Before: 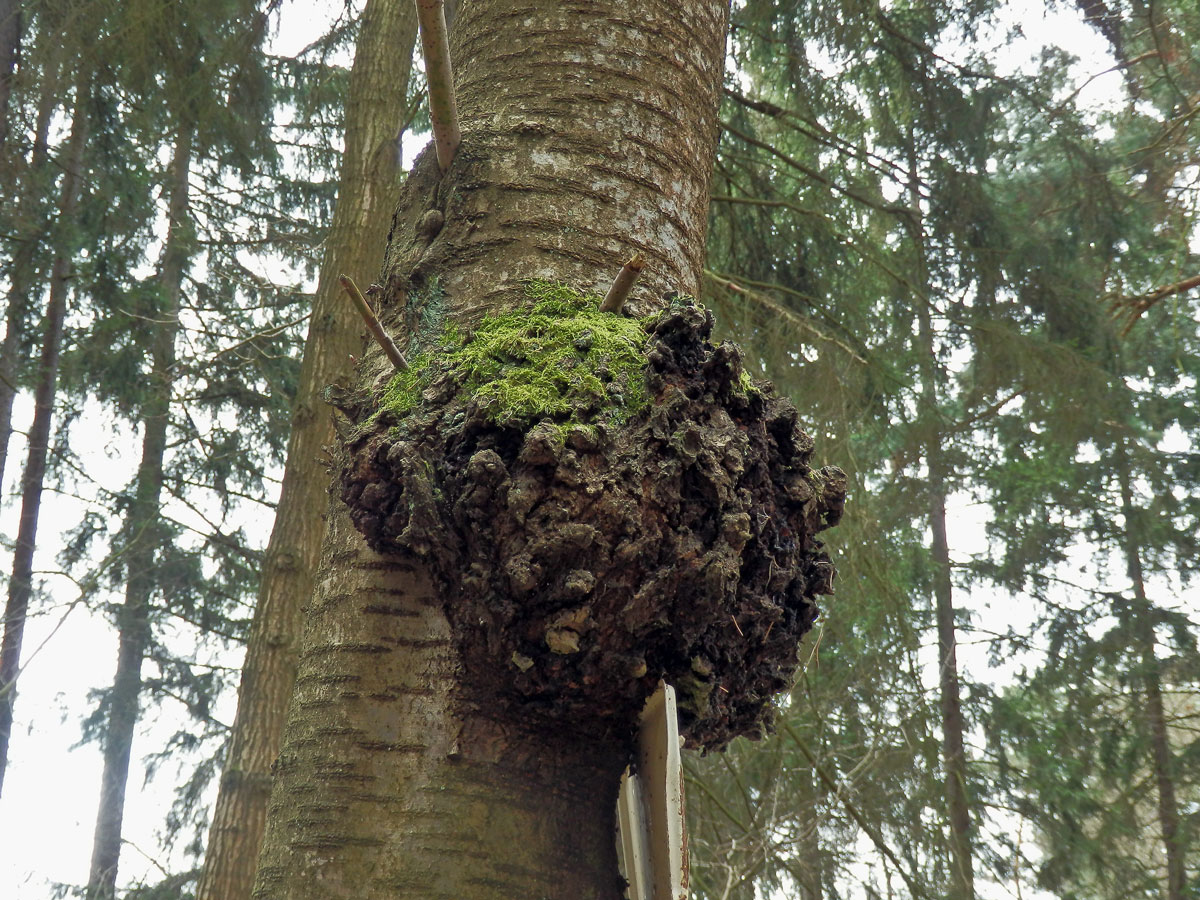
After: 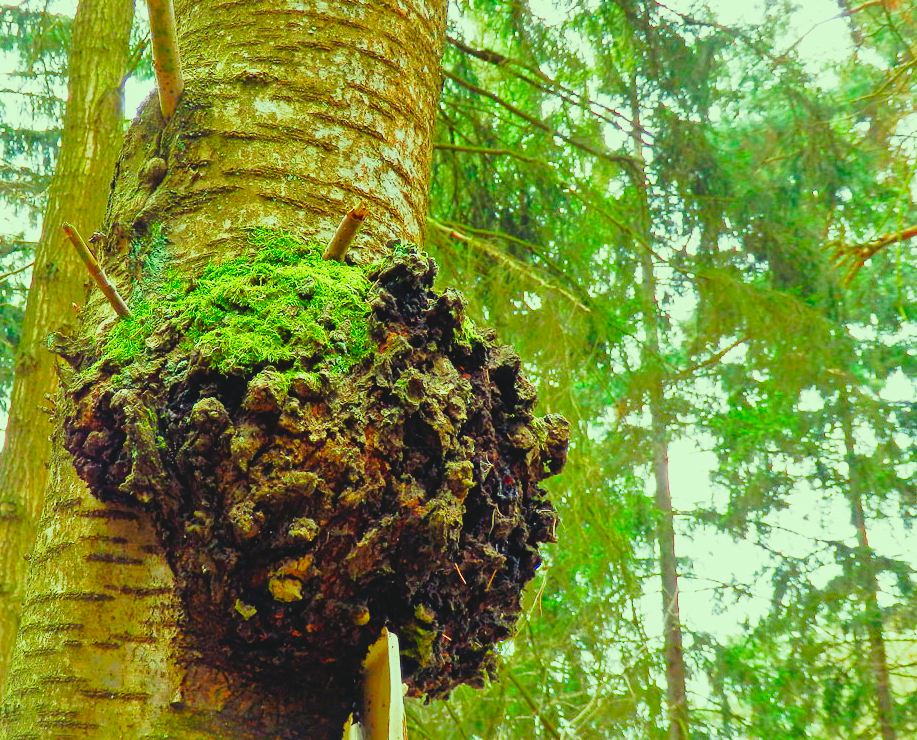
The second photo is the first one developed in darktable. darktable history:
contrast brightness saturation: contrast -0.1, brightness 0.05, saturation 0.08
color correction: highlights a* -10.77, highlights b* 9.8, saturation 1.72
base curve: curves: ch0 [(0, 0) (0, 0.001) (0.001, 0.001) (0.004, 0.002) (0.007, 0.004) (0.015, 0.013) (0.033, 0.045) (0.052, 0.096) (0.075, 0.17) (0.099, 0.241) (0.163, 0.42) (0.219, 0.55) (0.259, 0.616) (0.327, 0.722) (0.365, 0.765) (0.522, 0.873) (0.547, 0.881) (0.689, 0.919) (0.826, 0.952) (1, 1)], preserve colors none
crop: left 23.095%, top 5.827%, bottom 11.854%
